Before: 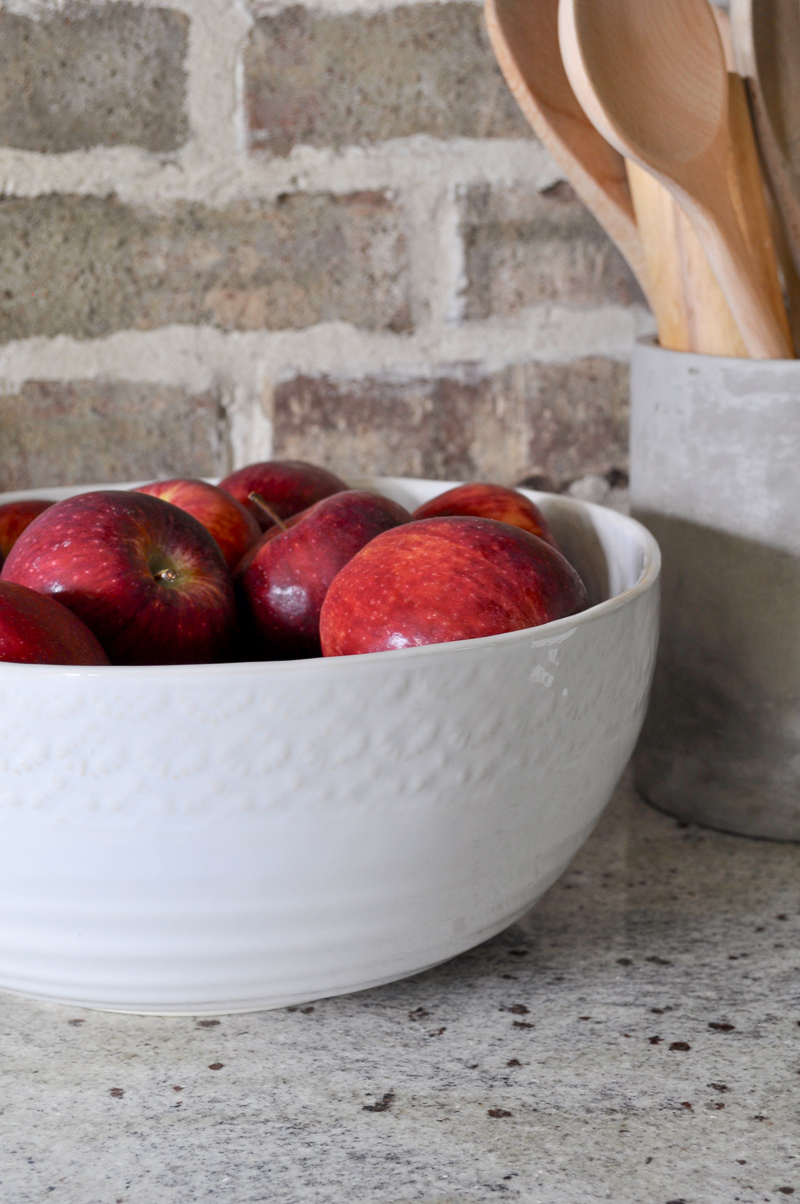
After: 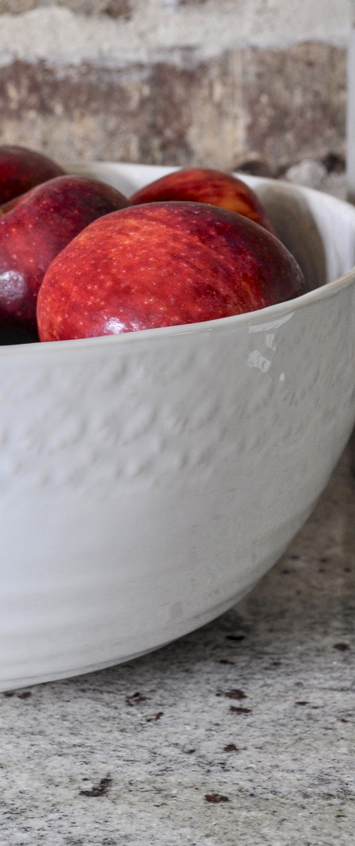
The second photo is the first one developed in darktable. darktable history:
local contrast: on, module defaults
crop: left 35.432%, top 26.233%, right 20.145%, bottom 3.432%
